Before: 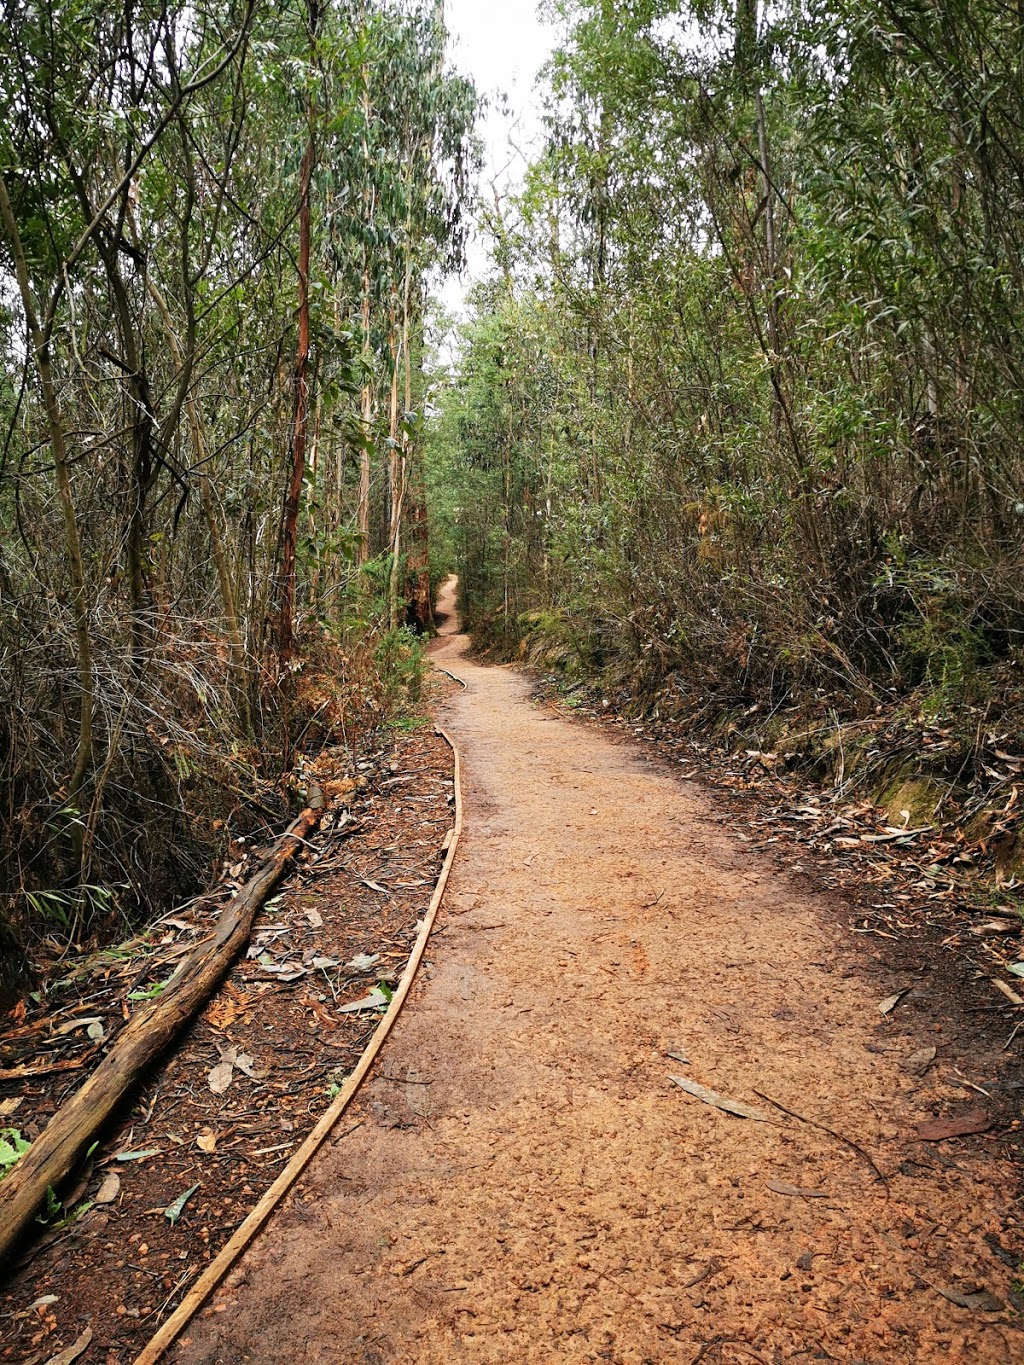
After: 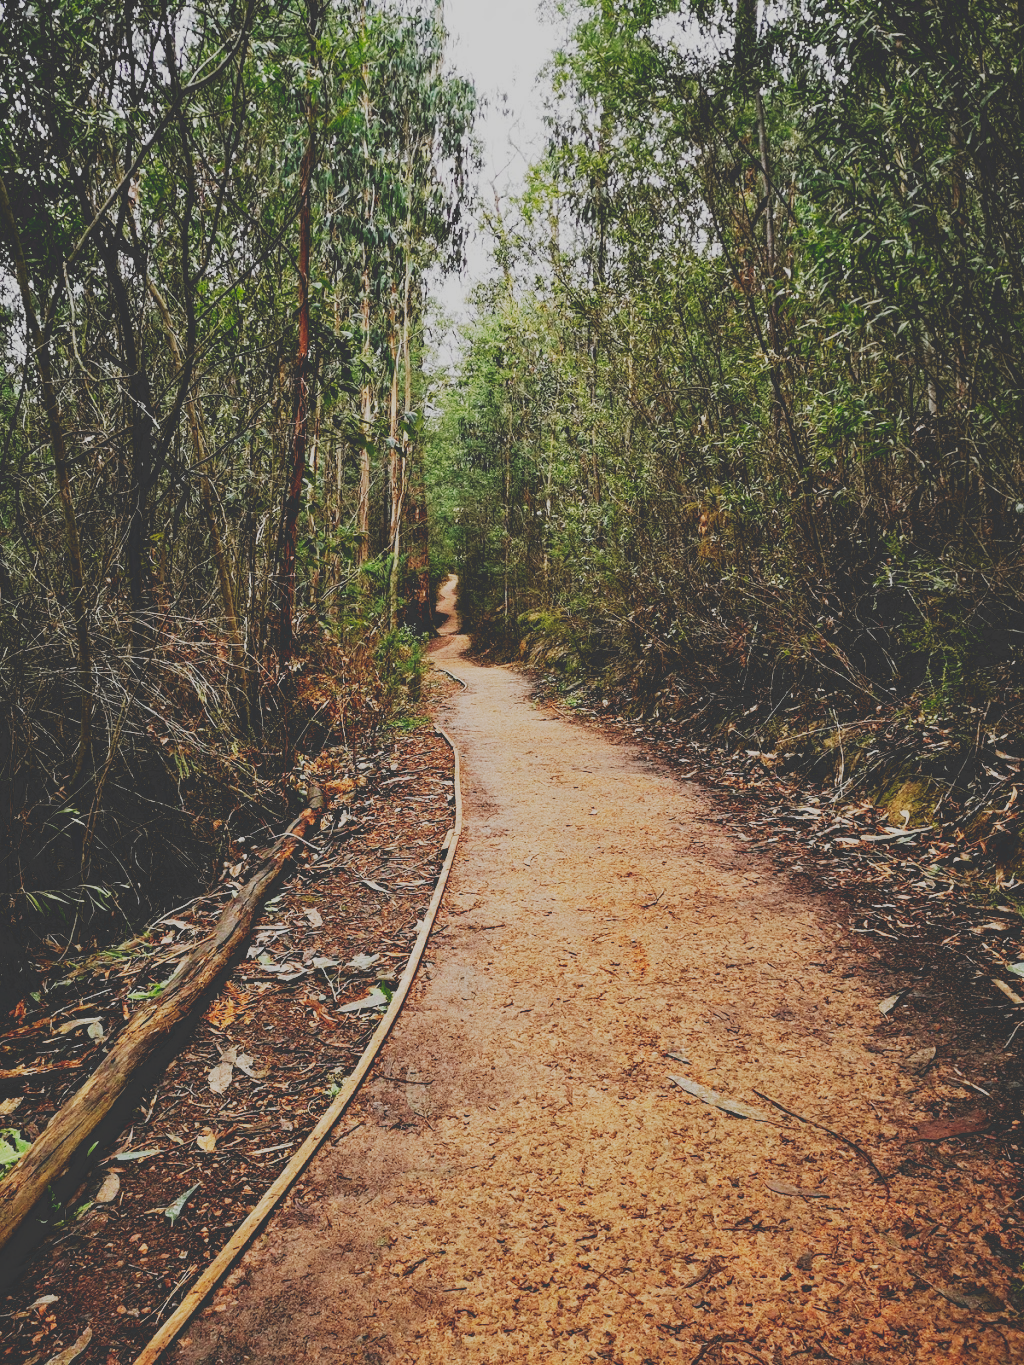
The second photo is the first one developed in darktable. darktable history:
tone curve: curves: ch0 [(0, 0.23) (0.125, 0.207) (0.245, 0.227) (0.736, 0.695) (1, 0.824)], preserve colors none
